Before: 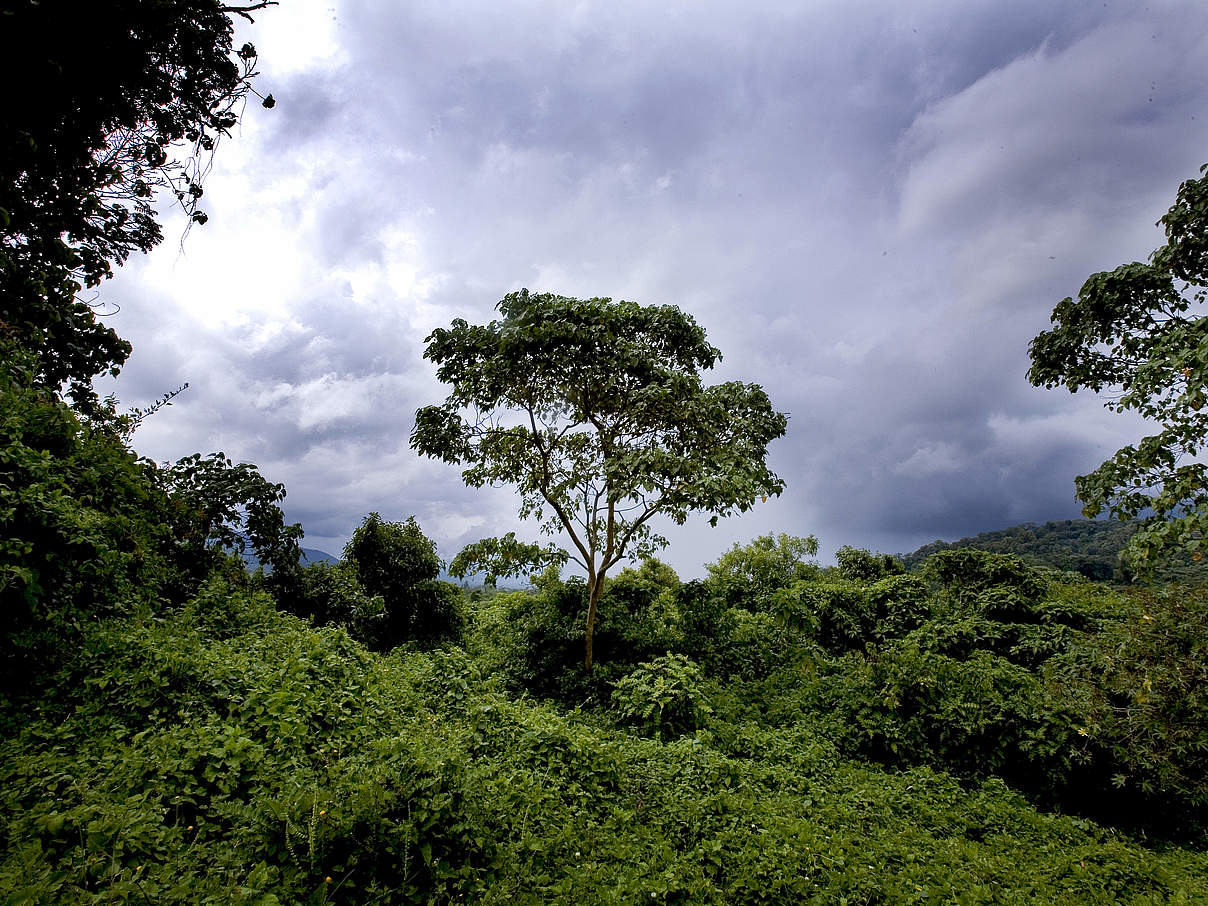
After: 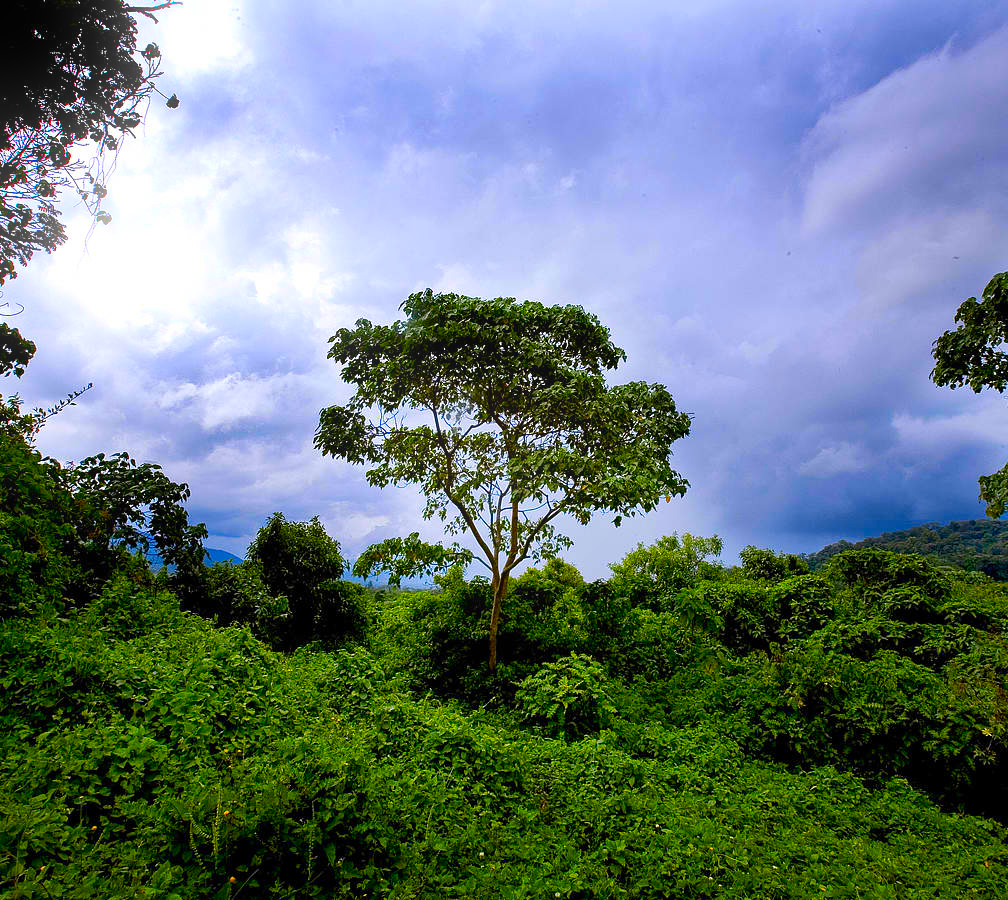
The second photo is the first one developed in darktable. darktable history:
crop: left 8.026%, right 7.374%
bloom: size 9%, threshold 100%, strength 7%
color correction: saturation 2.15
exposure: compensate exposure bias true, compensate highlight preservation false
